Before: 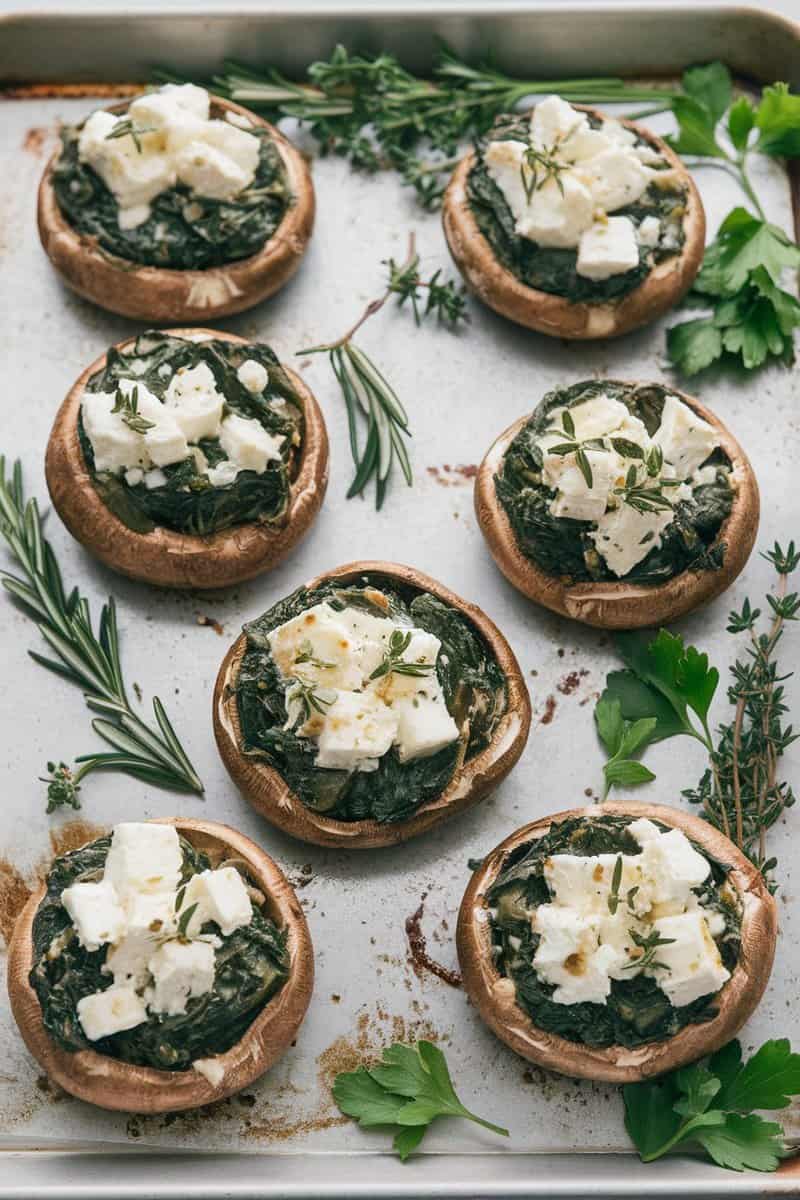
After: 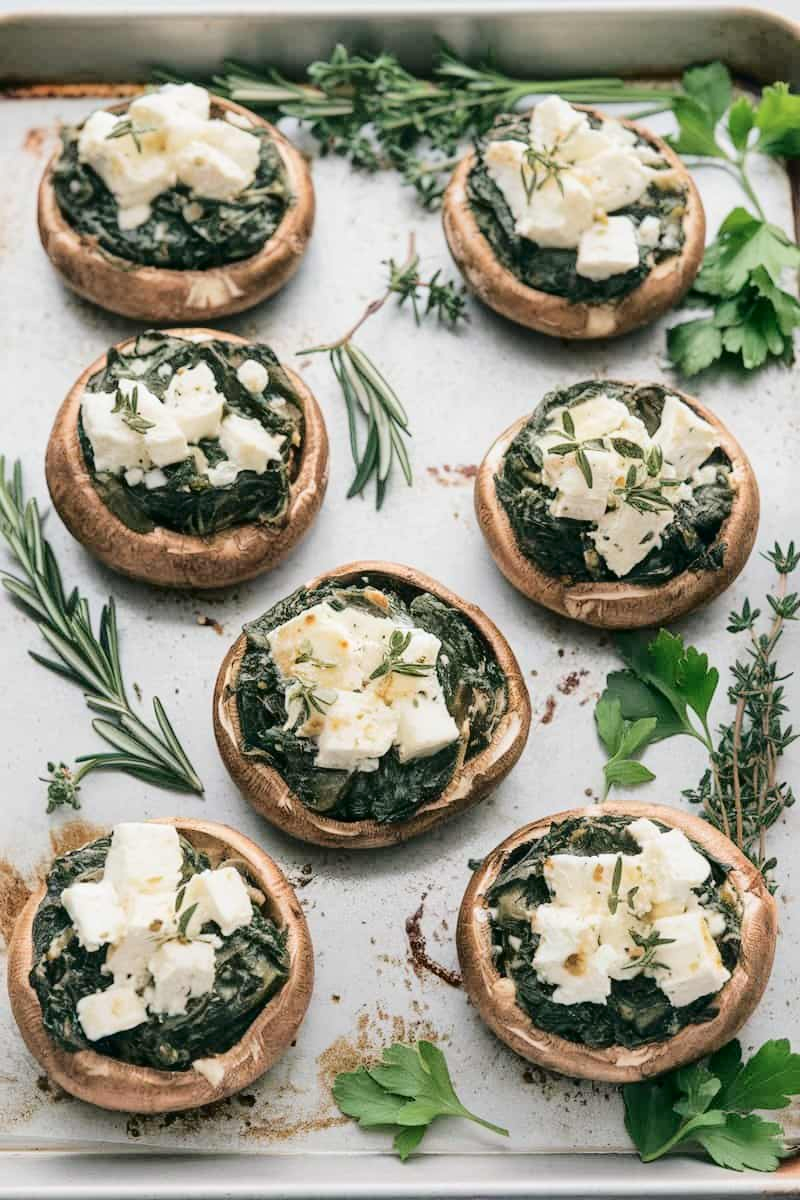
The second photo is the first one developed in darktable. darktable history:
tone curve: curves: ch0 [(0, 0) (0.003, 0.002) (0.011, 0.007) (0.025, 0.016) (0.044, 0.027) (0.069, 0.045) (0.1, 0.077) (0.136, 0.114) (0.177, 0.166) (0.224, 0.241) (0.277, 0.328) (0.335, 0.413) (0.399, 0.498) (0.468, 0.572) (0.543, 0.638) (0.623, 0.711) (0.709, 0.786) (0.801, 0.853) (0.898, 0.929) (1, 1)], color space Lab, independent channels, preserve colors none
